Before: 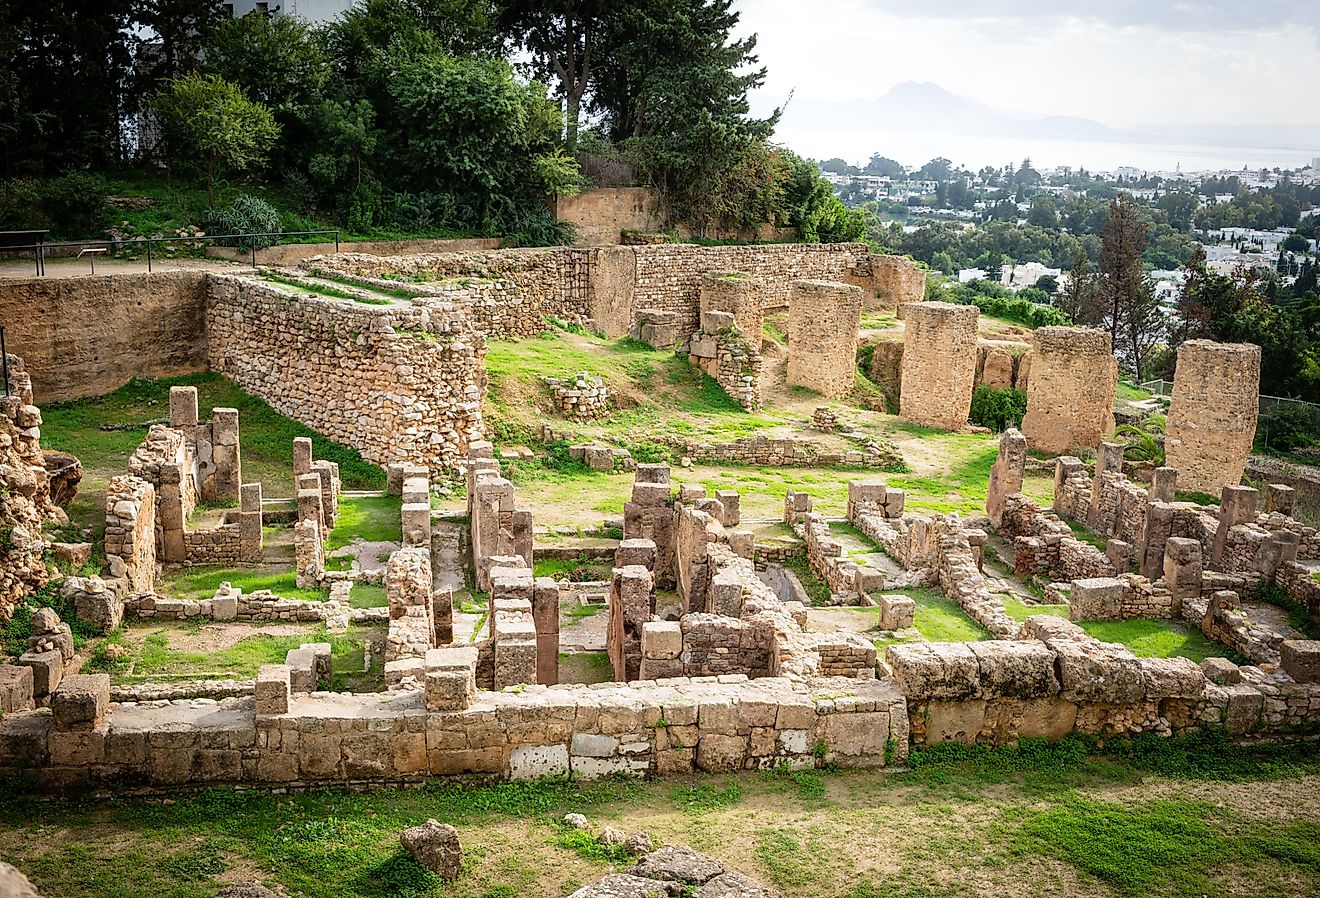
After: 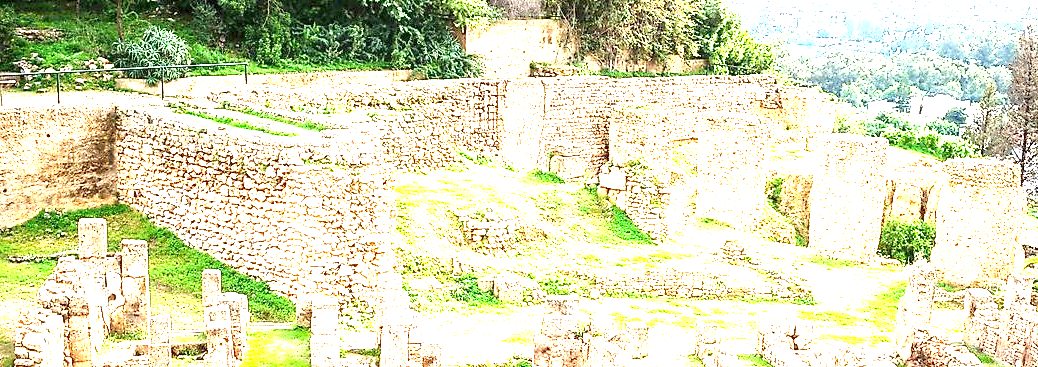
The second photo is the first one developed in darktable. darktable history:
exposure: exposure 3.066 EV, compensate highlight preservation false
crop: left 6.958%, top 18.803%, right 14.335%, bottom 40.262%
